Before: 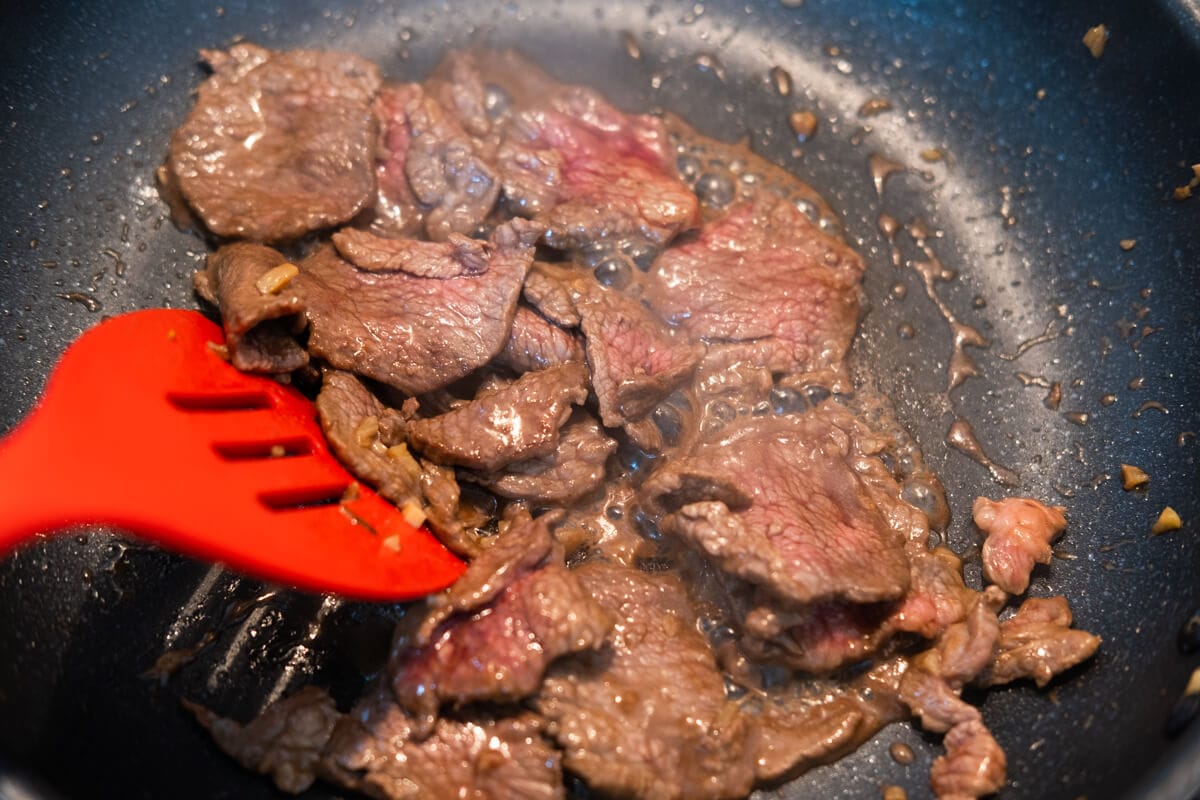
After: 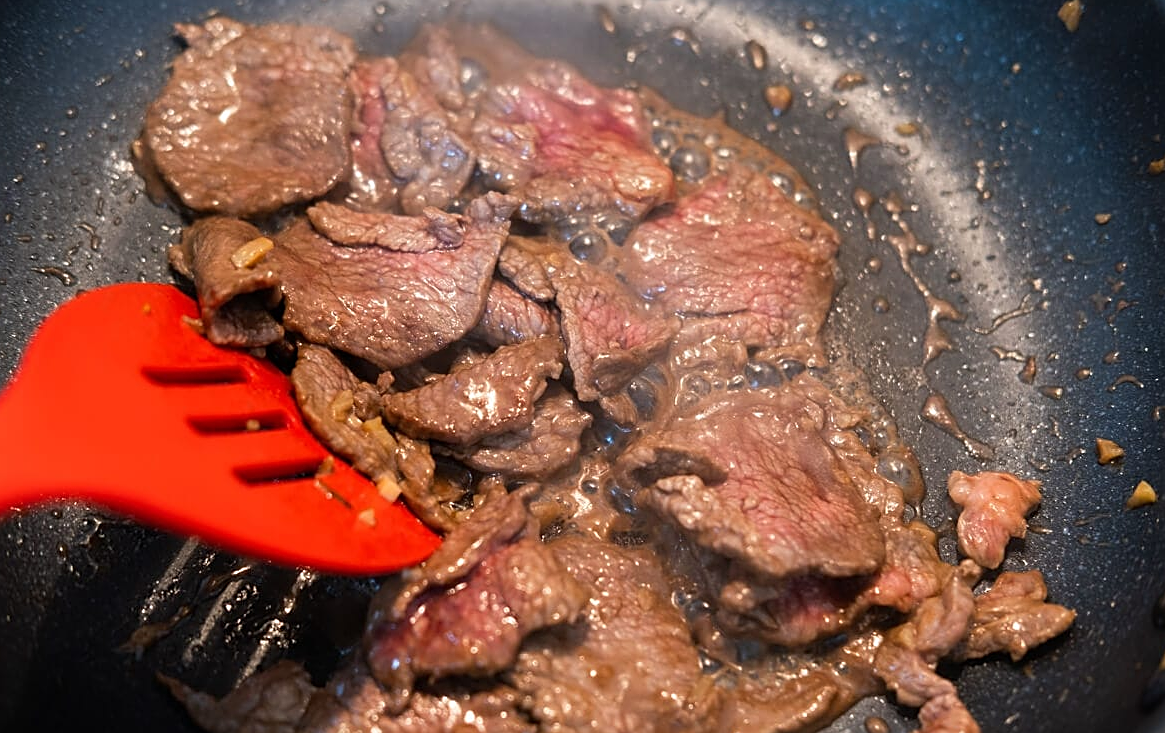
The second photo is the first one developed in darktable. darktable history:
crop: left 2.096%, top 3.33%, right 0.768%, bottom 4.955%
sharpen: on, module defaults
